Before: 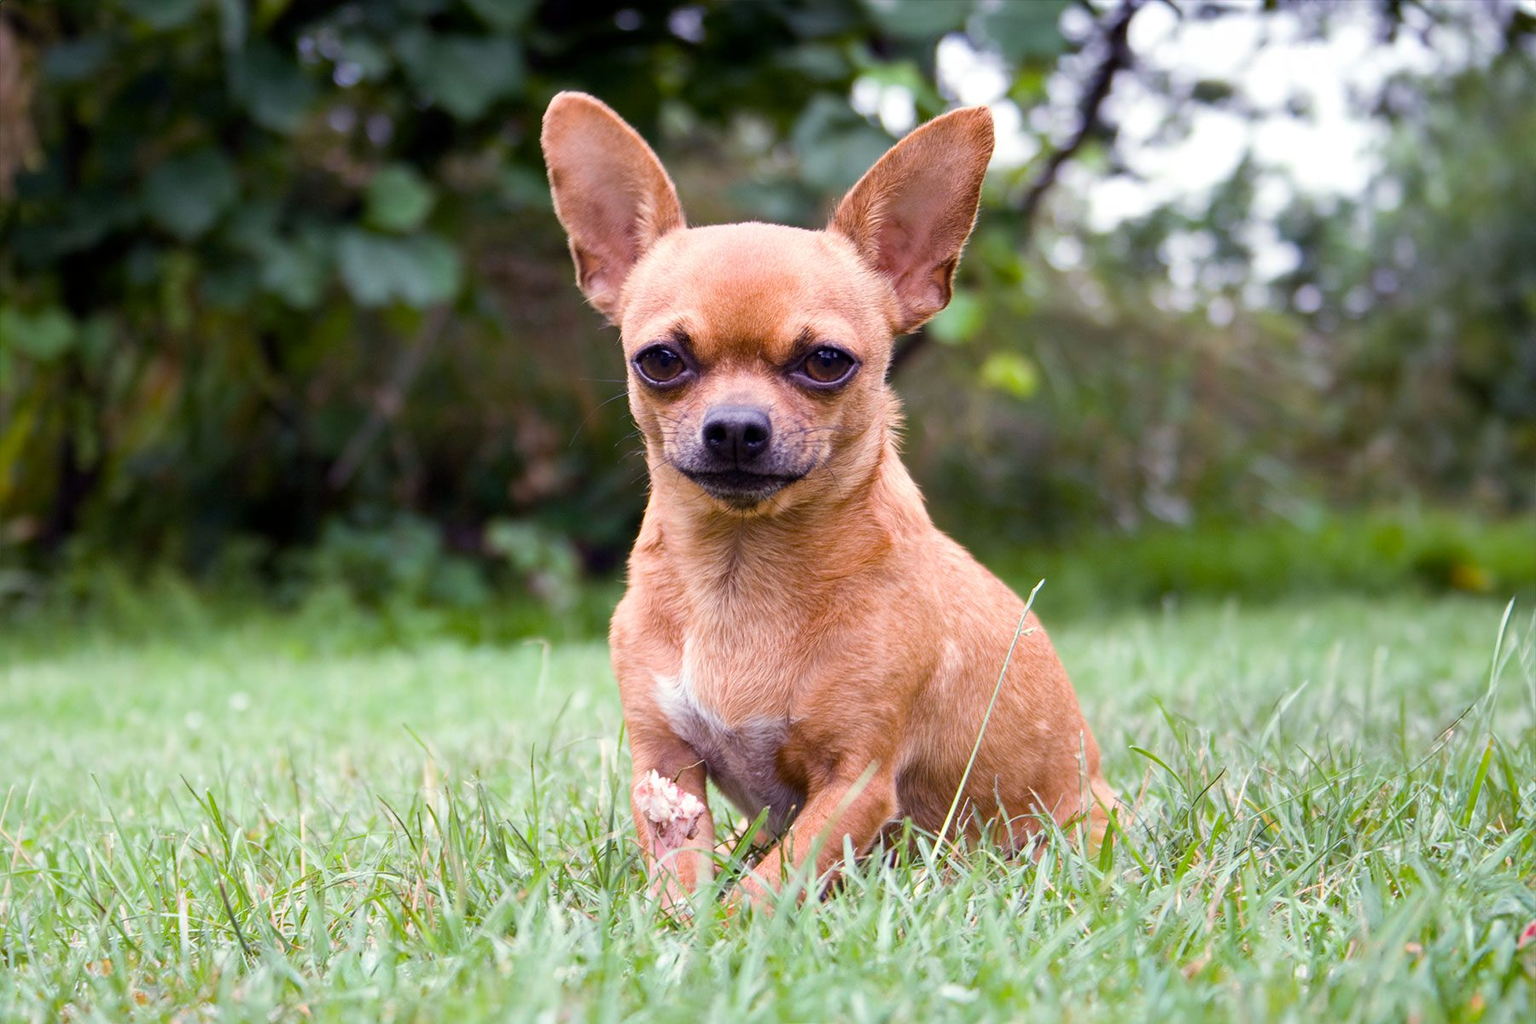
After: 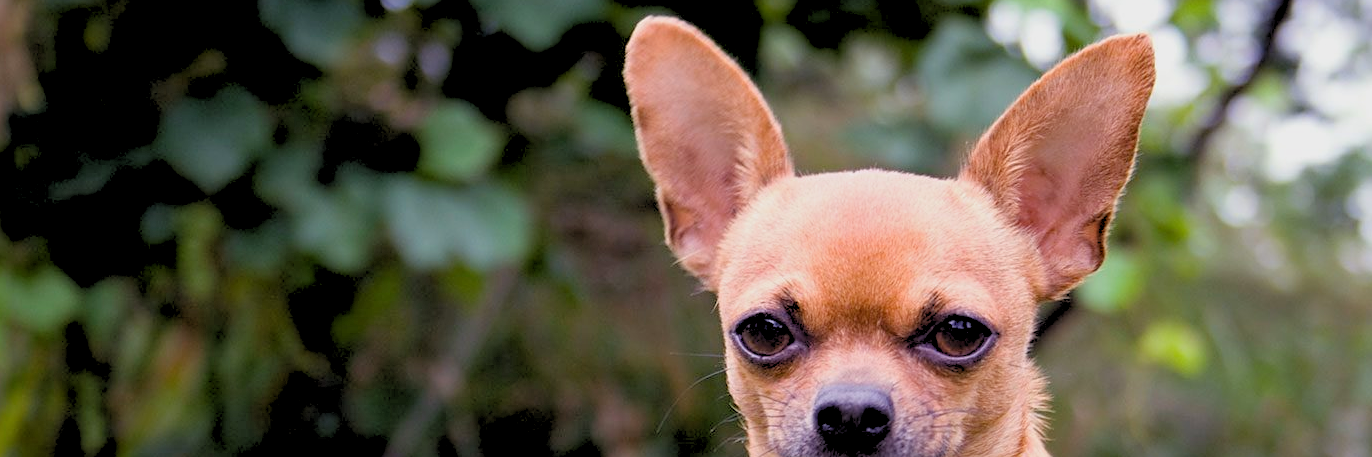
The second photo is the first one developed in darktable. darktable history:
crop: left 0.579%, top 7.627%, right 23.167%, bottom 54.275%
rgb levels: preserve colors sum RGB, levels [[0.038, 0.433, 0.934], [0, 0.5, 1], [0, 0.5, 1]]
sharpen: amount 0.2
